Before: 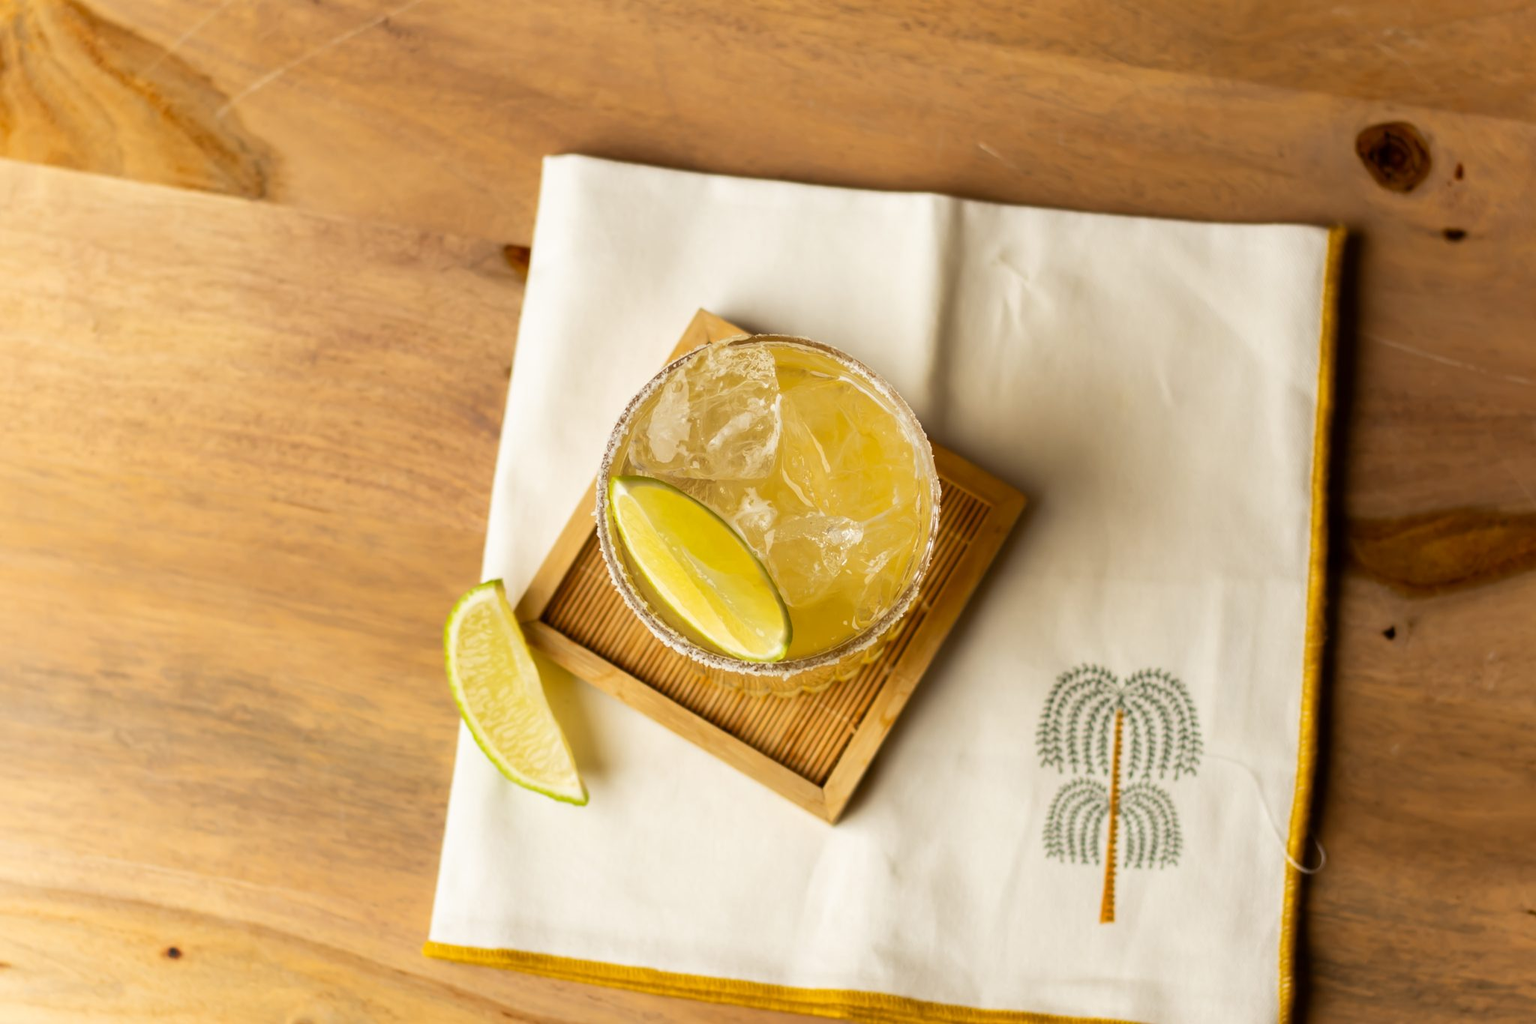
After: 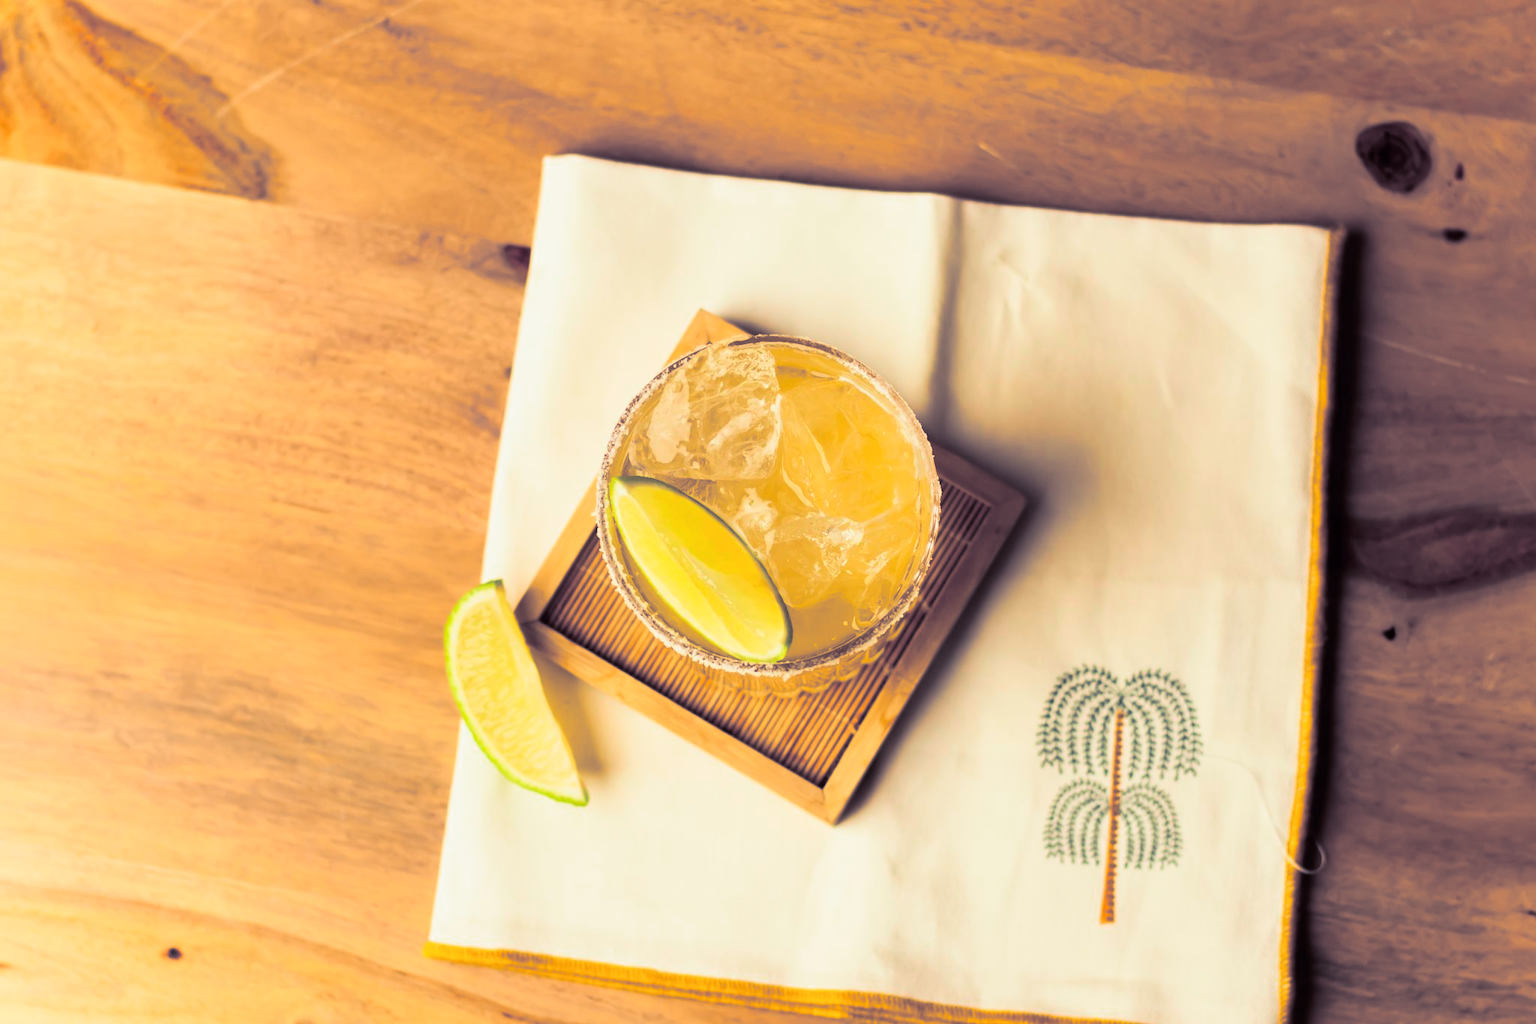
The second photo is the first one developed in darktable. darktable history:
tone curve: curves: ch0 [(0, 0) (0.091, 0.075) (0.409, 0.457) (0.733, 0.82) (0.844, 0.908) (0.909, 0.942) (1, 0.973)]; ch1 [(0, 0) (0.437, 0.404) (0.5, 0.5) (0.529, 0.556) (0.58, 0.606) (0.616, 0.654) (1, 1)]; ch2 [(0, 0) (0.442, 0.415) (0.5, 0.5) (0.535, 0.557) (0.585, 0.62) (1, 1)], color space Lab, independent channels, preserve colors none
split-toning: shadows › hue 230.4°
